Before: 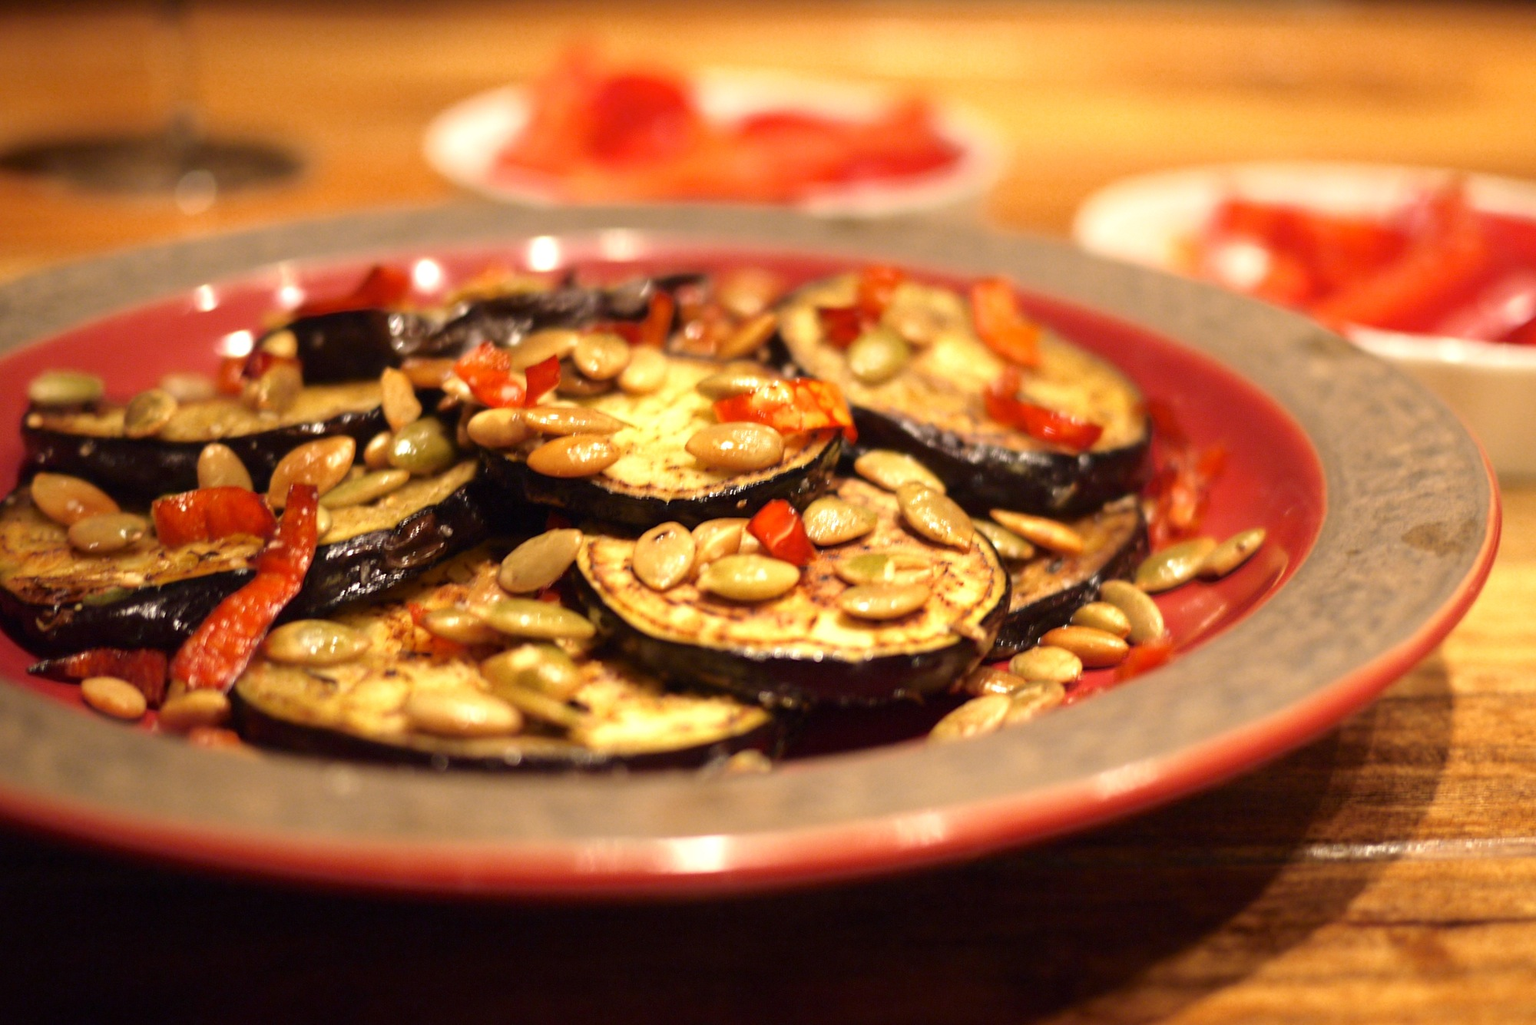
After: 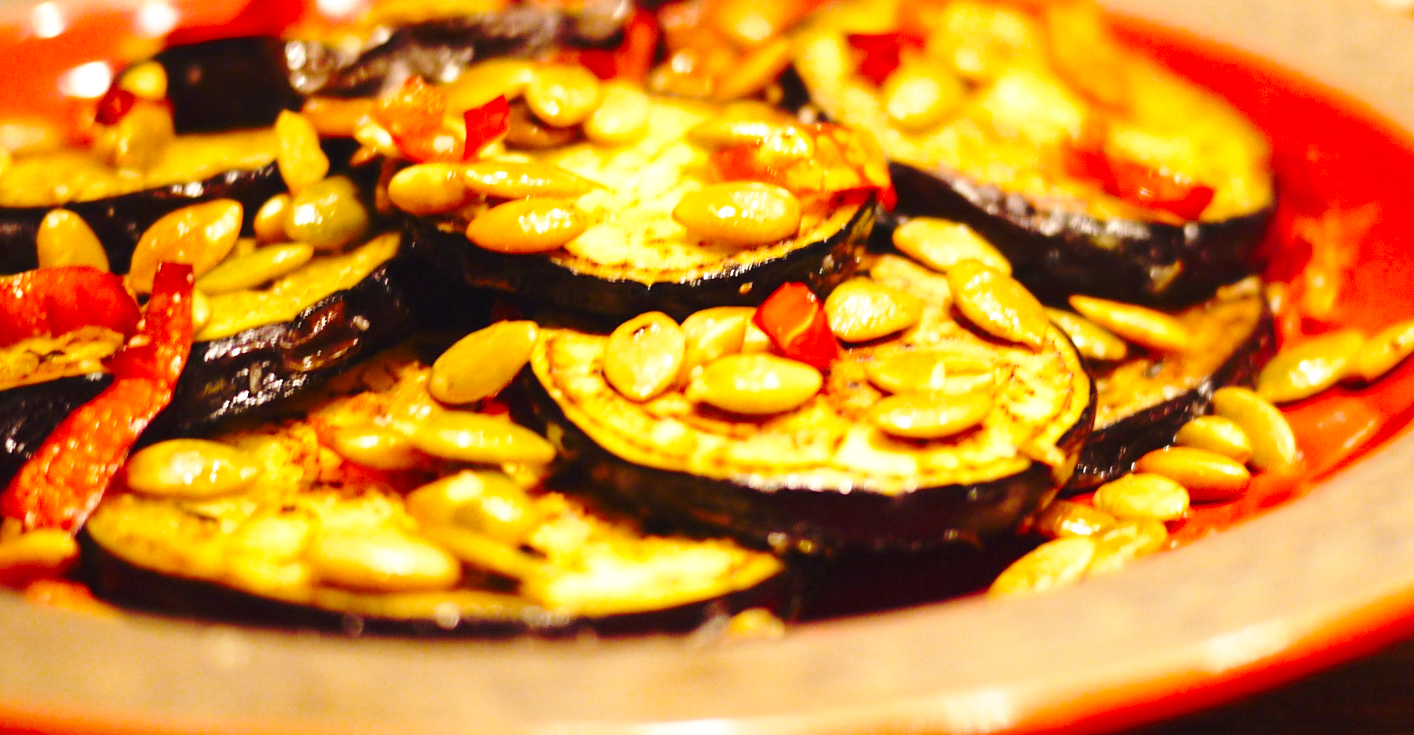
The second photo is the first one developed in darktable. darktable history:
color balance rgb: global offset › luminance 0.24%, global offset › hue 172.04°, perceptual saturation grading › global saturation 25.834%
crop: left 11.01%, top 27.608%, right 18.261%, bottom 17.299%
base curve: curves: ch0 [(0, 0) (0.032, 0.037) (0.105, 0.228) (0.435, 0.76) (0.856, 0.983) (1, 1)], preserve colors none
